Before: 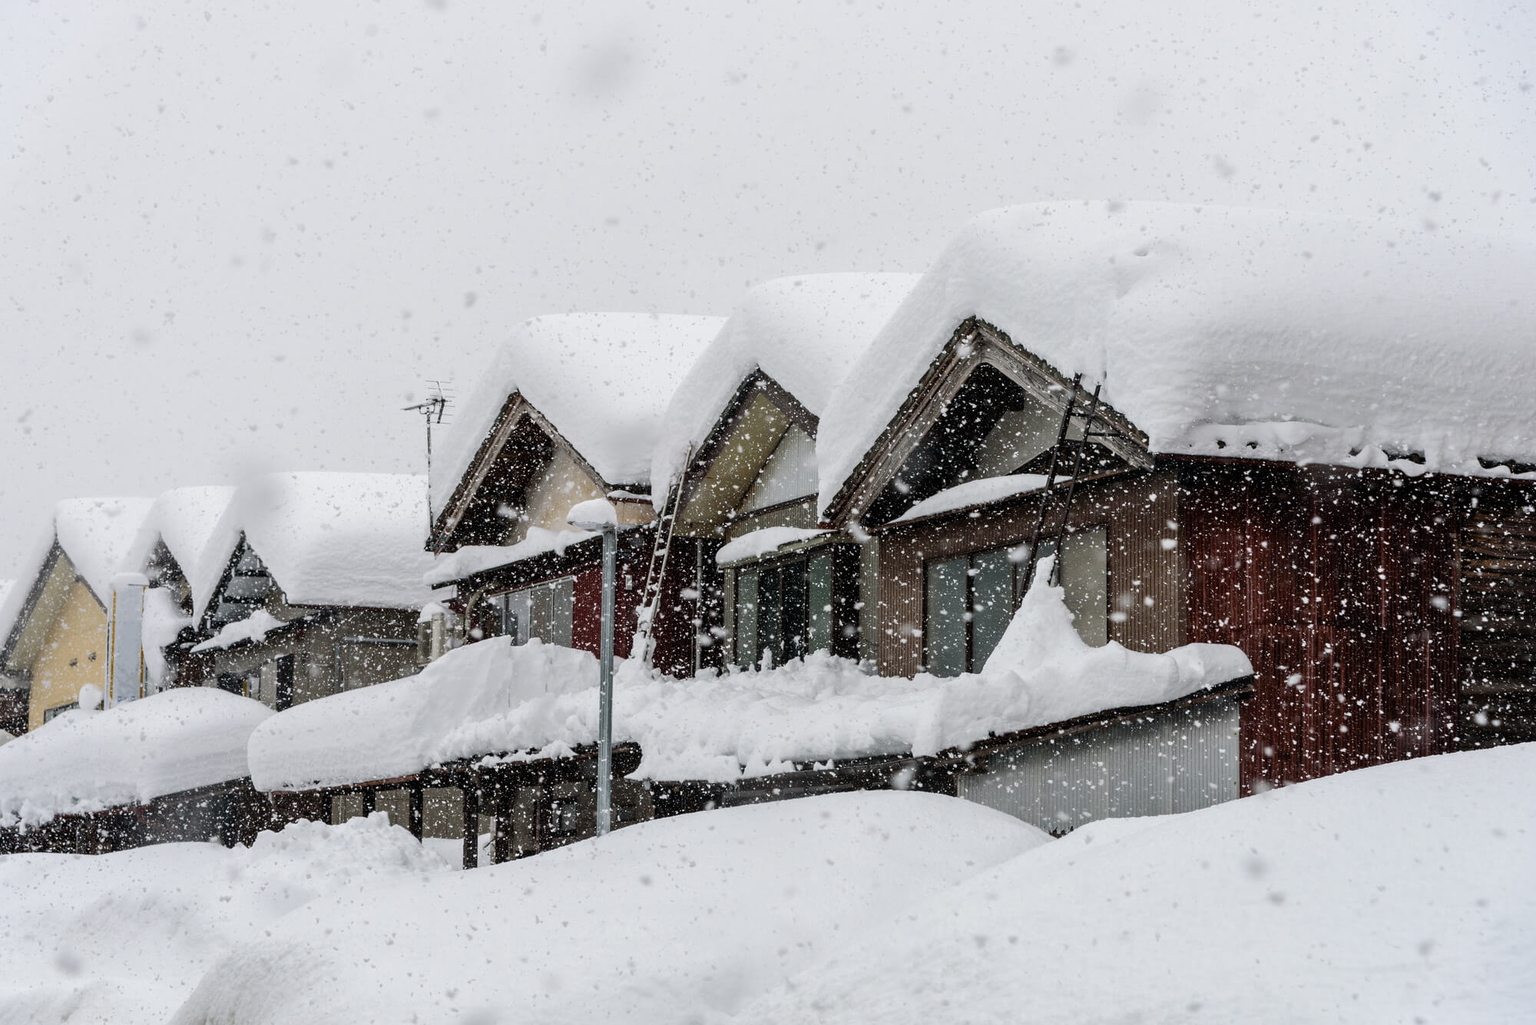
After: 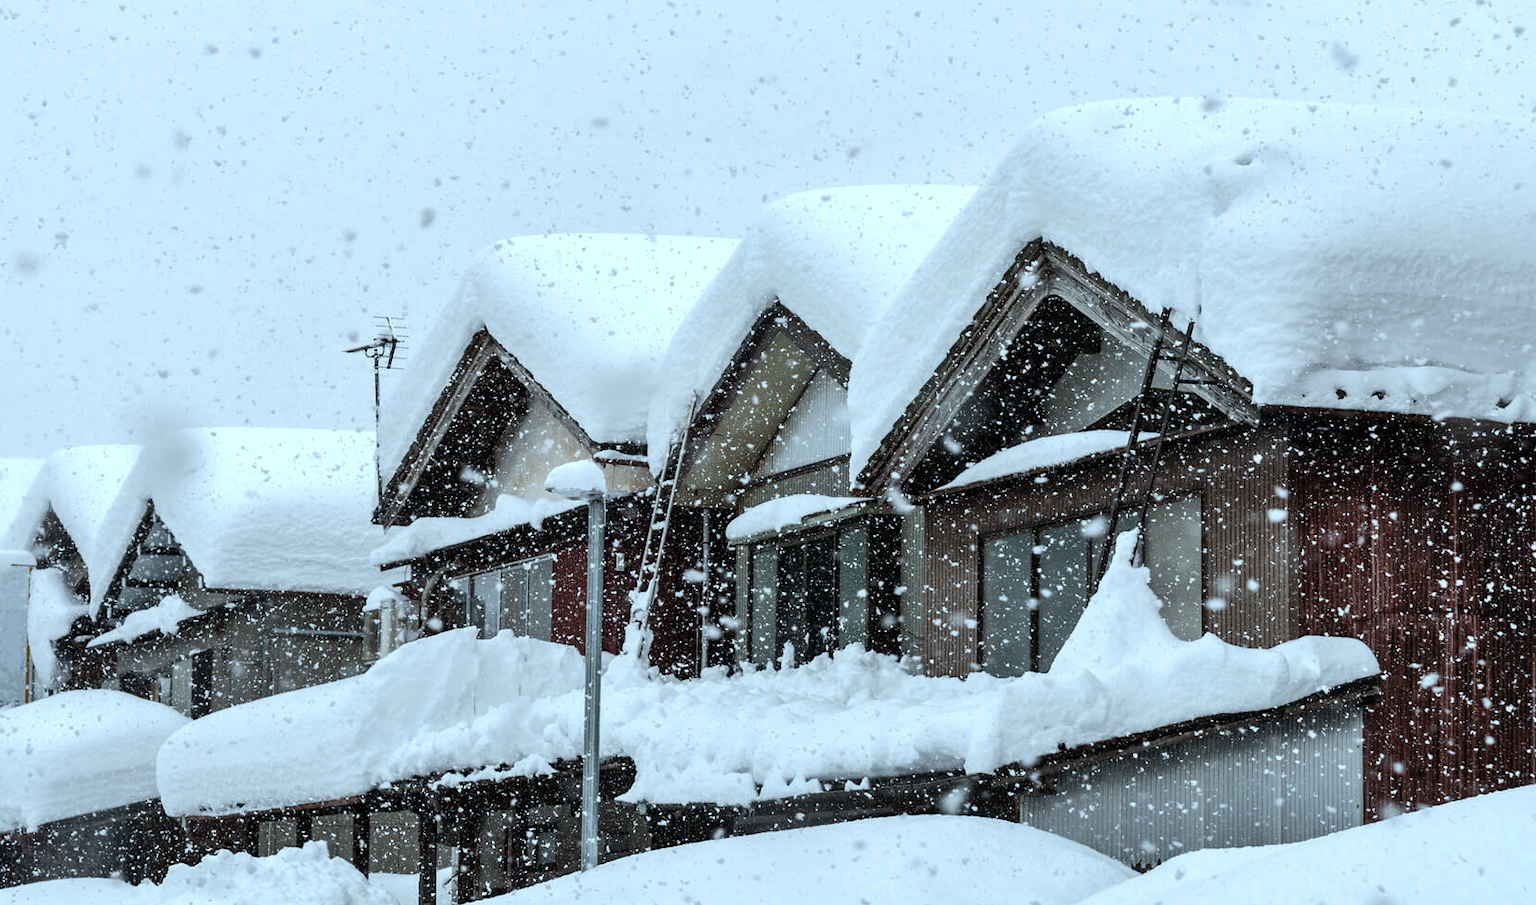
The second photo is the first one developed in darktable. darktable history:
exposure: exposure 0.295 EV, compensate highlight preservation false
shadows and highlights: shadows 59.76, soften with gaussian
color correction: highlights a* -12.61, highlights b* -18.06, saturation 0.708
crop: left 7.753%, top 11.809%, right 10.042%, bottom 15.404%
